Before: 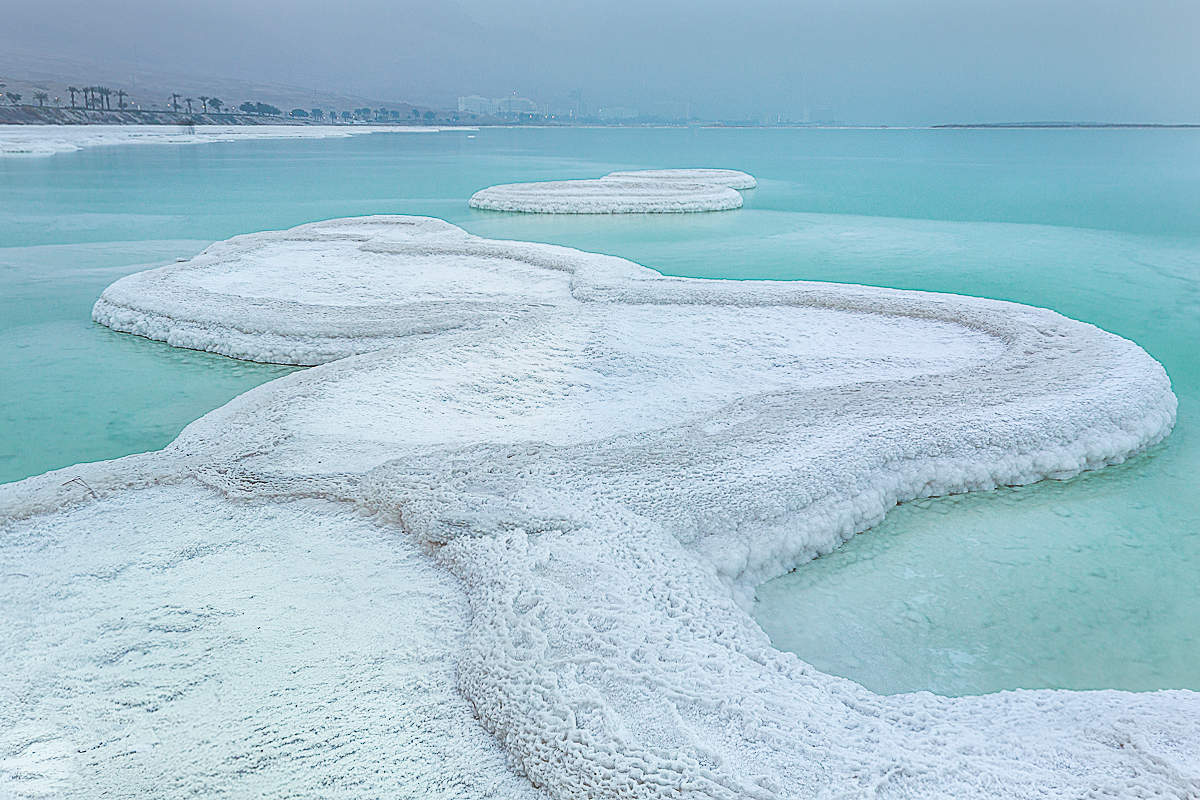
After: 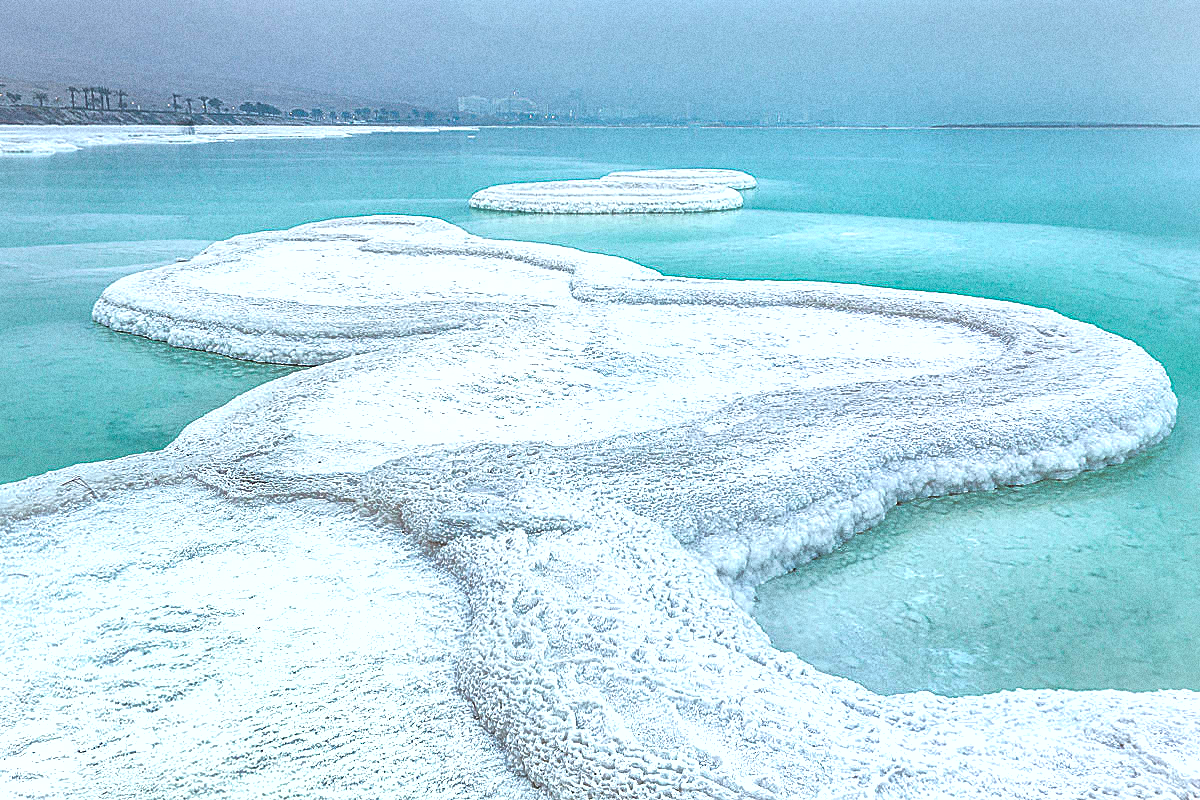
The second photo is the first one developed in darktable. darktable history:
grain: coarseness 0.09 ISO, strength 40%
tone equalizer: -8 EV -0.75 EV, -7 EV -0.7 EV, -6 EV -0.6 EV, -5 EV -0.4 EV, -3 EV 0.4 EV, -2 EV 0.6 EV, -1 EV 0.7 EV, +0 EV 0.75 EV, edges refinement/feathering 500, mask exposure compensation -1.57 EV, preserve details no
shadows and highlights: on, module defaults
